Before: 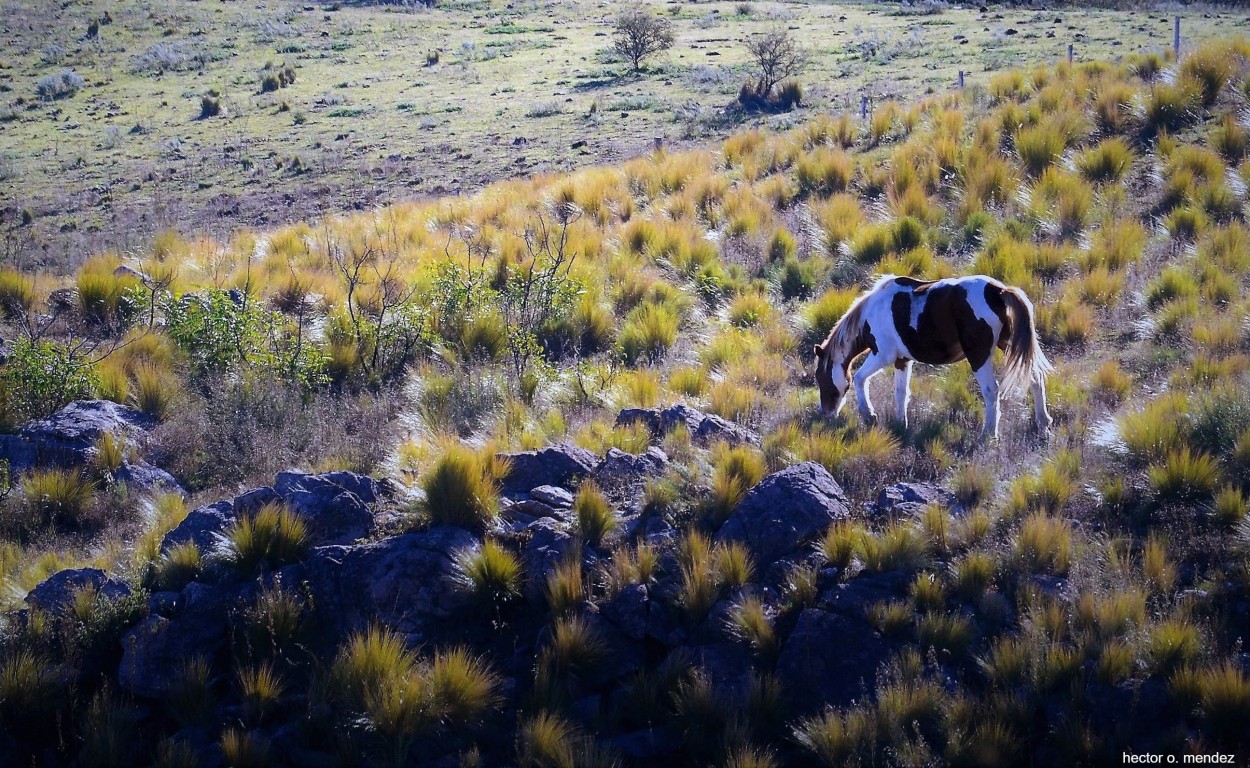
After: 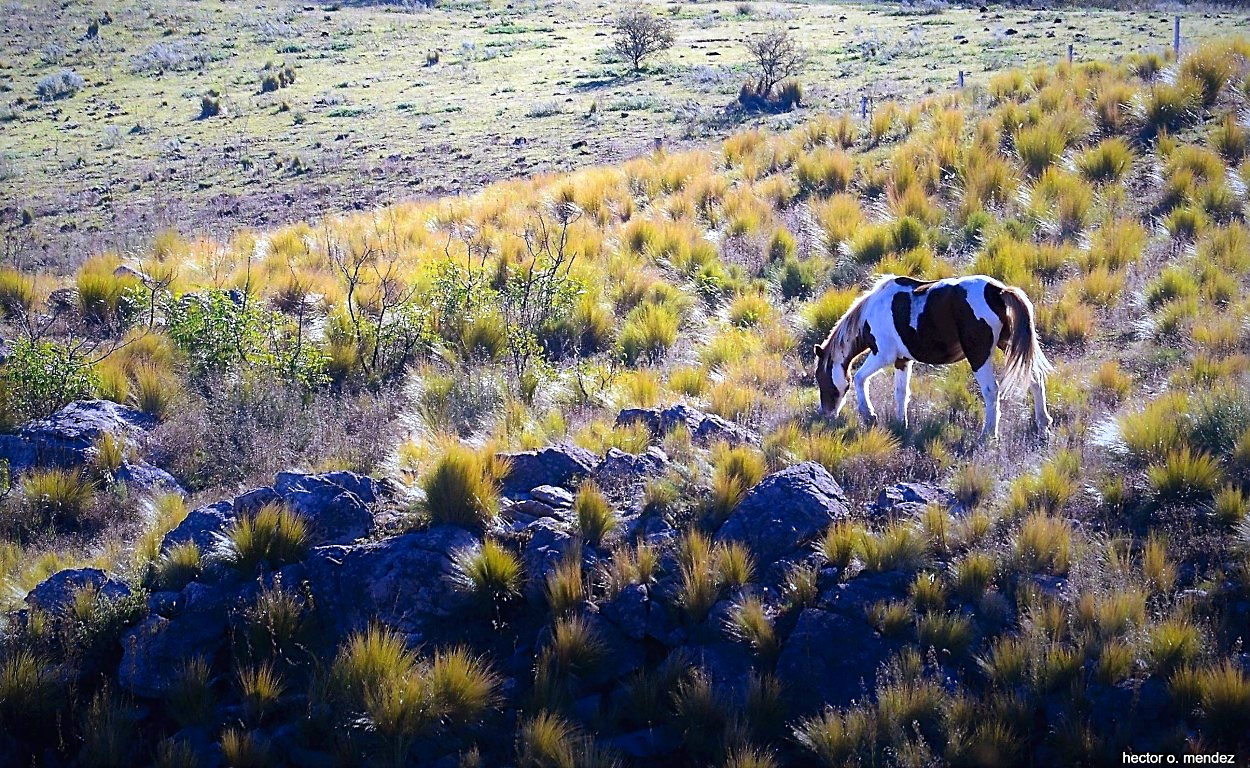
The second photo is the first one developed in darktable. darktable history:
sharpen: amount 0.491
levels: levels [0, 0.435, 0.917]
